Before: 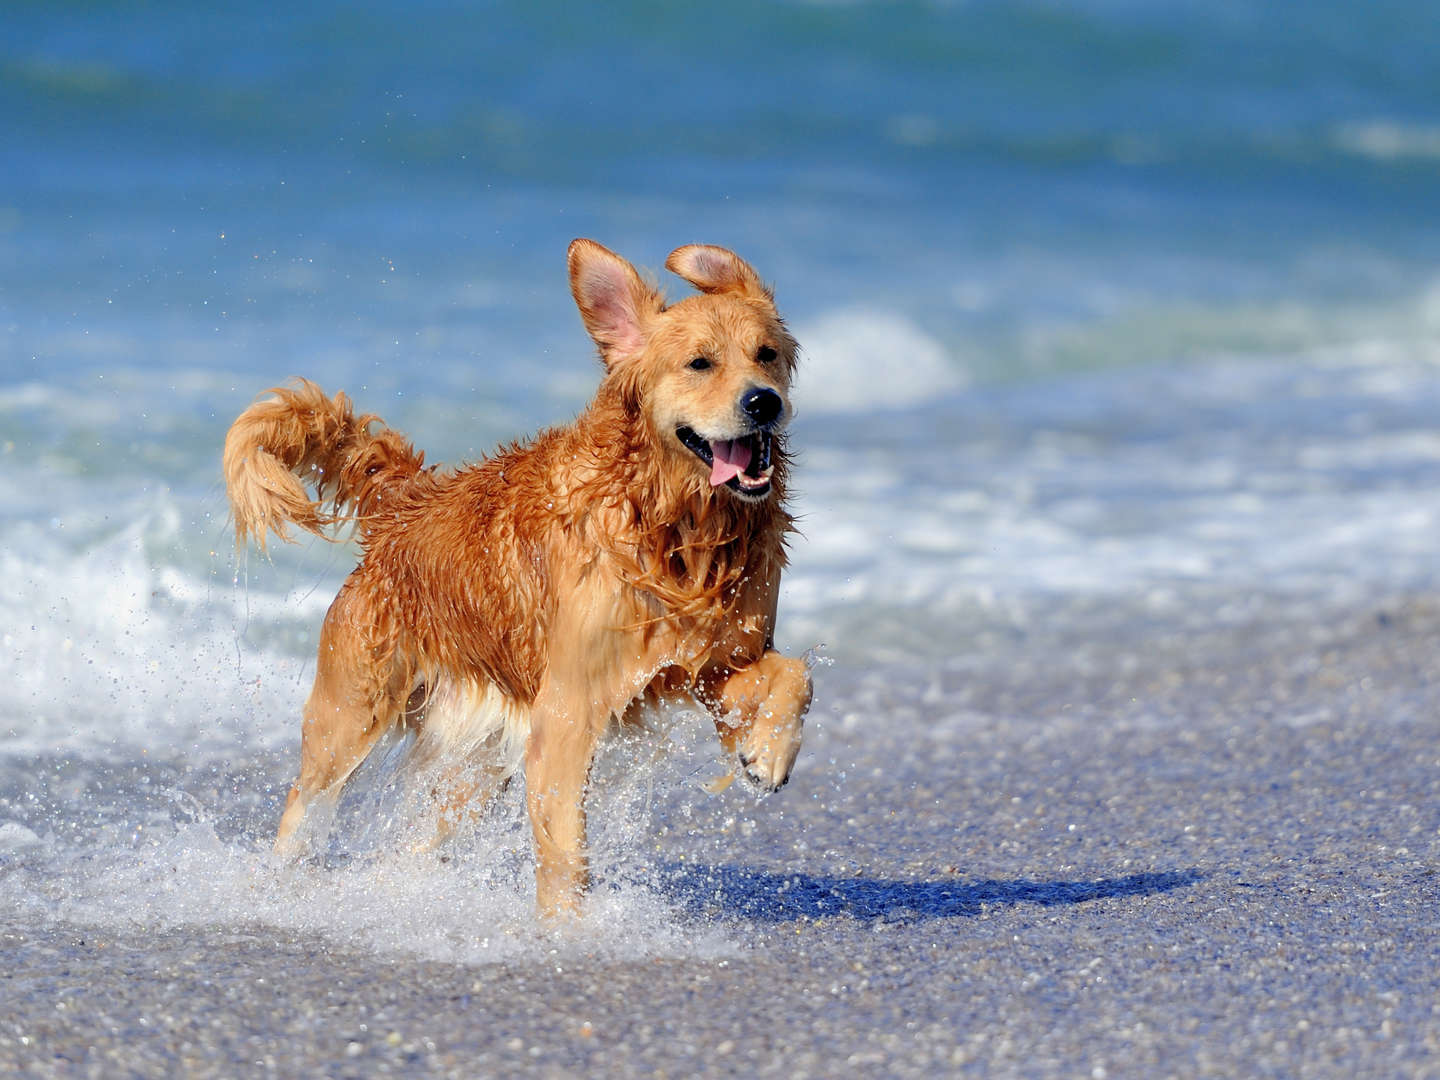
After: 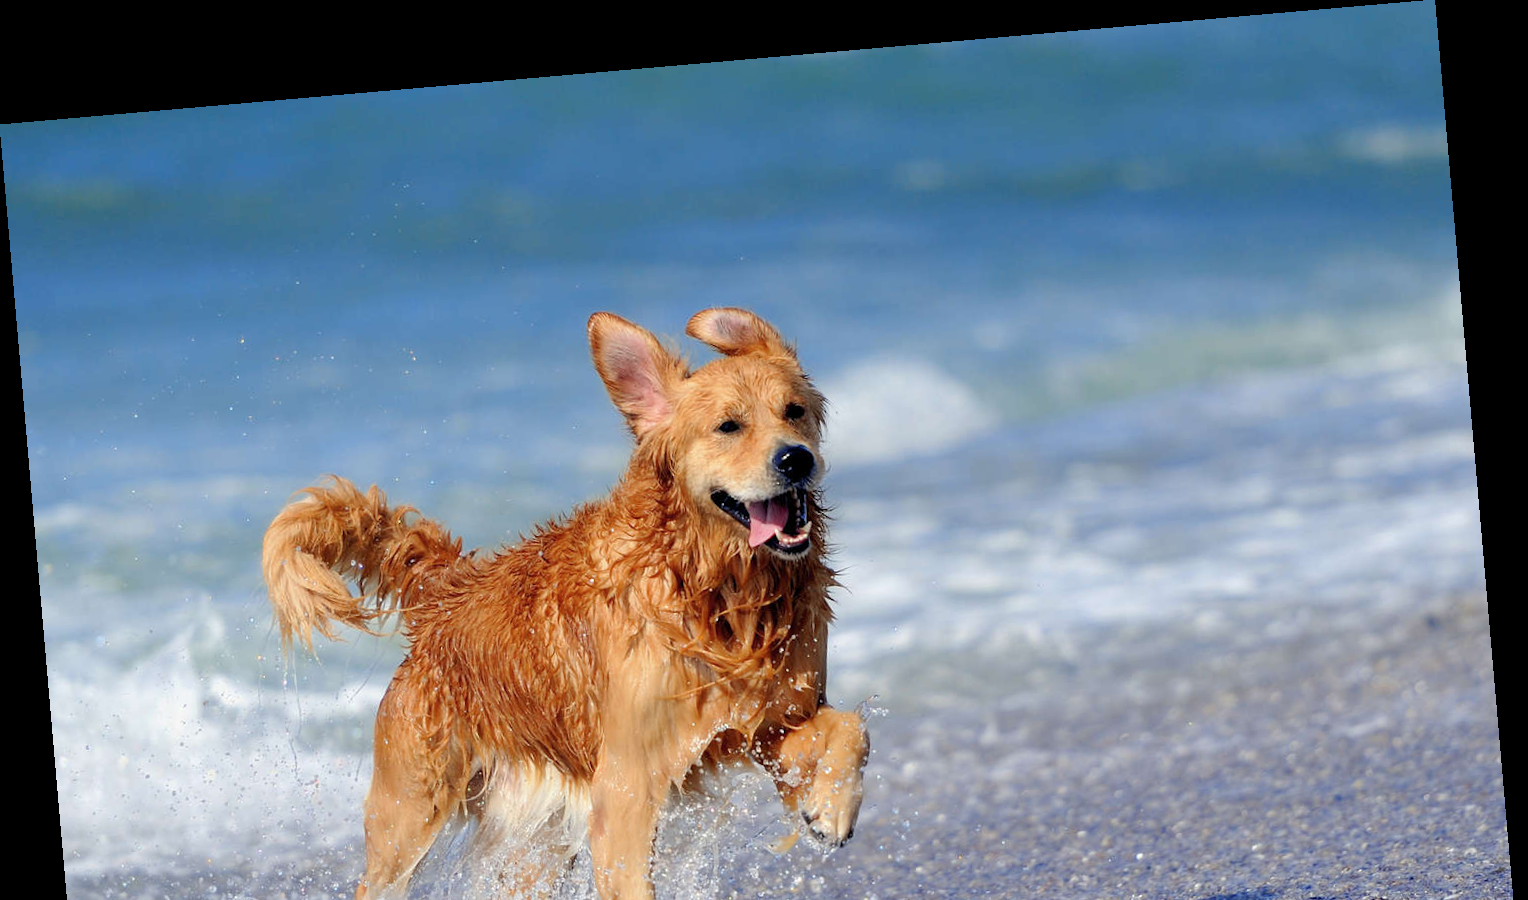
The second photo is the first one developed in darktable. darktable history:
rotate and perspective: rotation -4.98°, automatic cropping off
color balance rgb: on, module defaults
crop: bottom 24.988%
